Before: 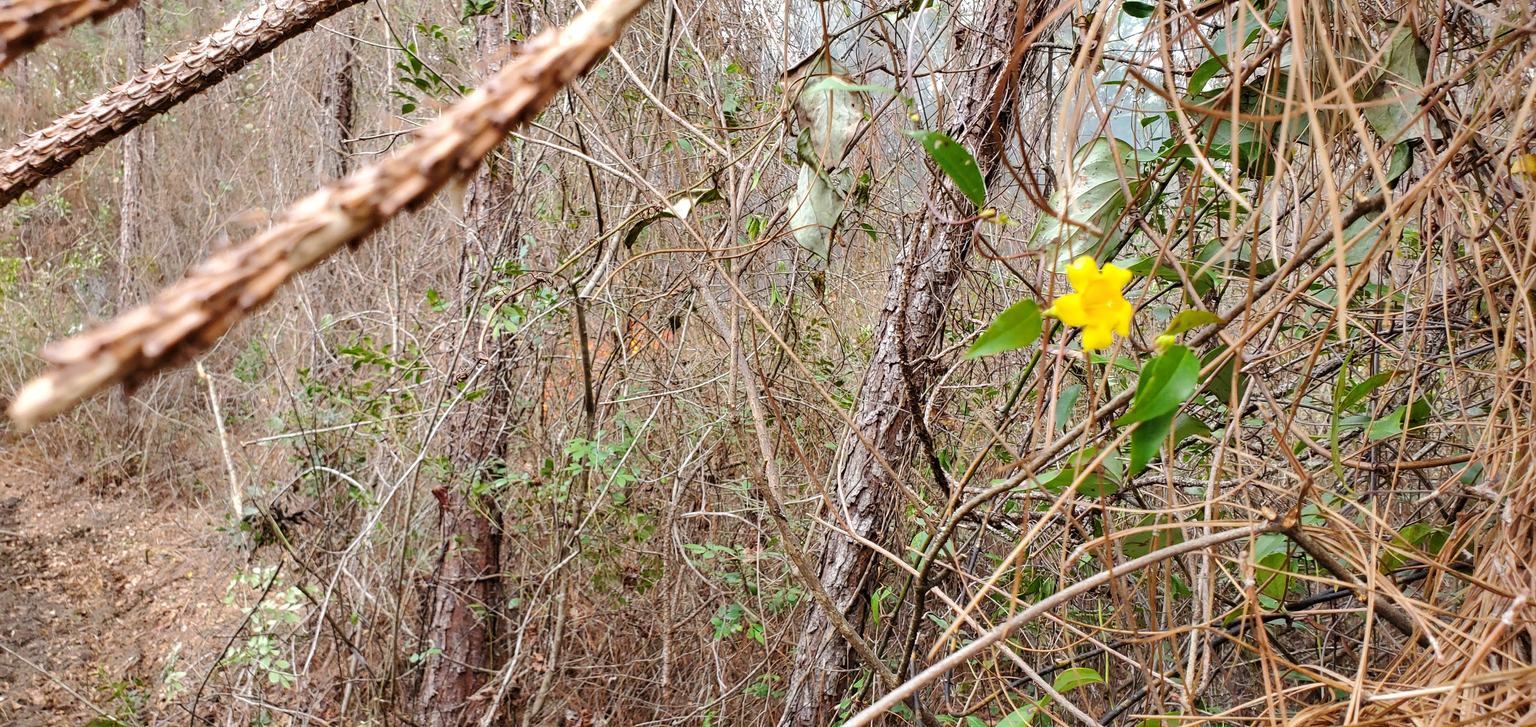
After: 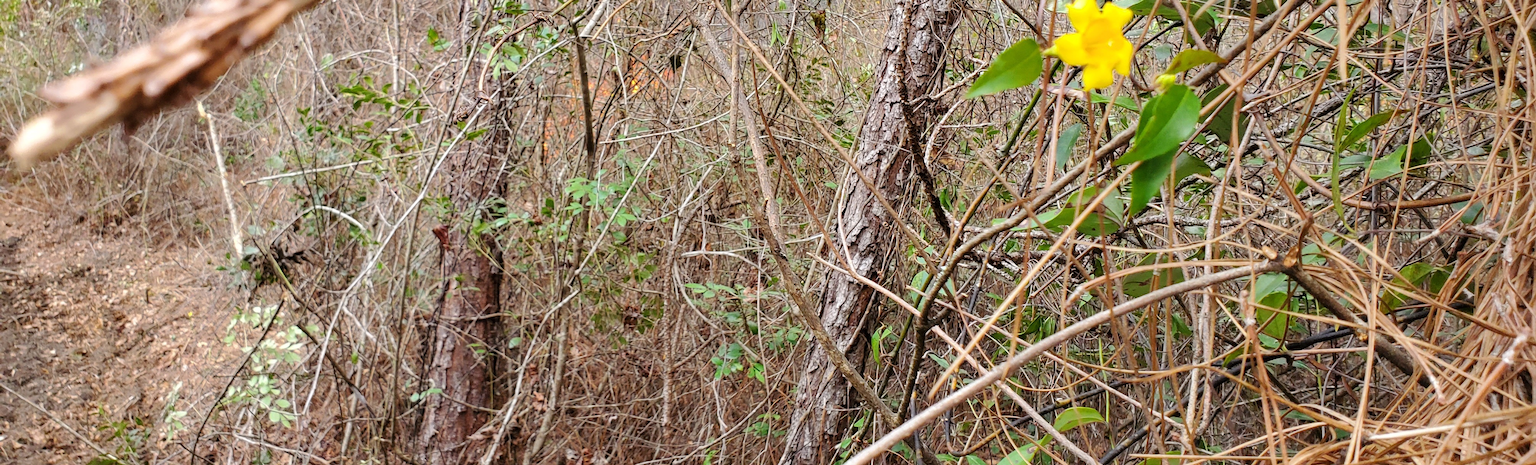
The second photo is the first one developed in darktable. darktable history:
crop and rotate: top 35.993%
